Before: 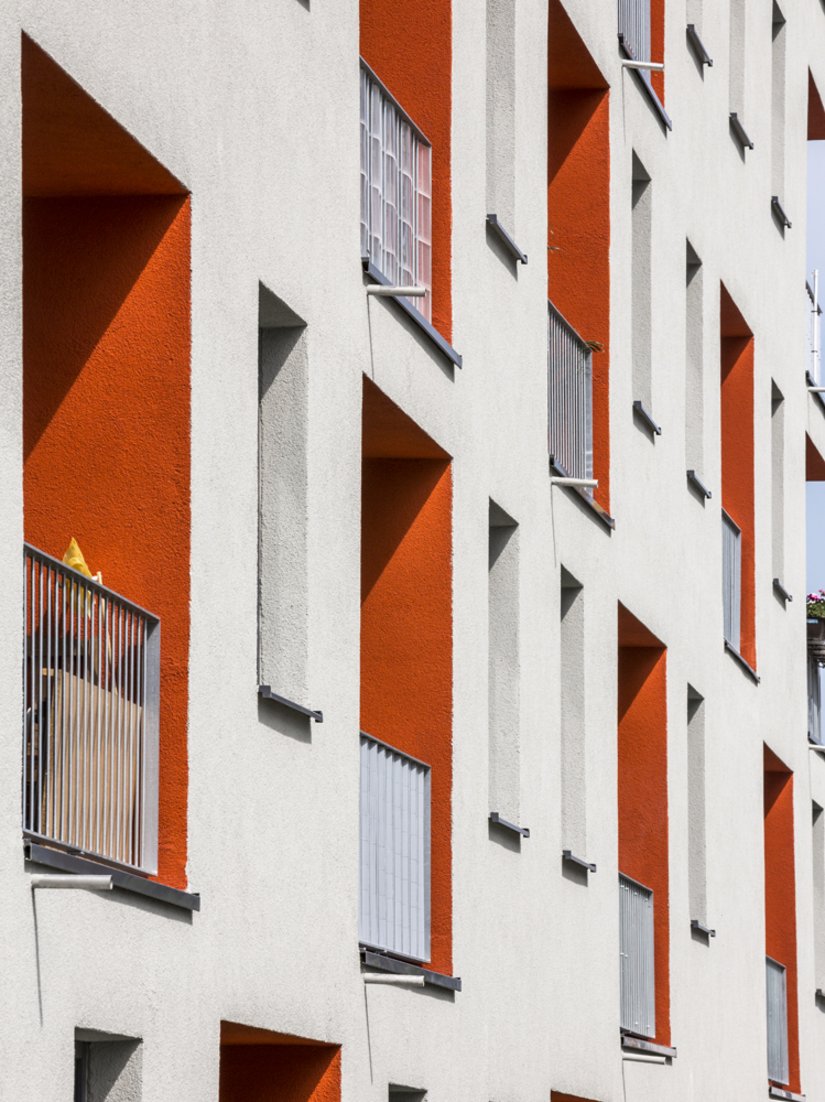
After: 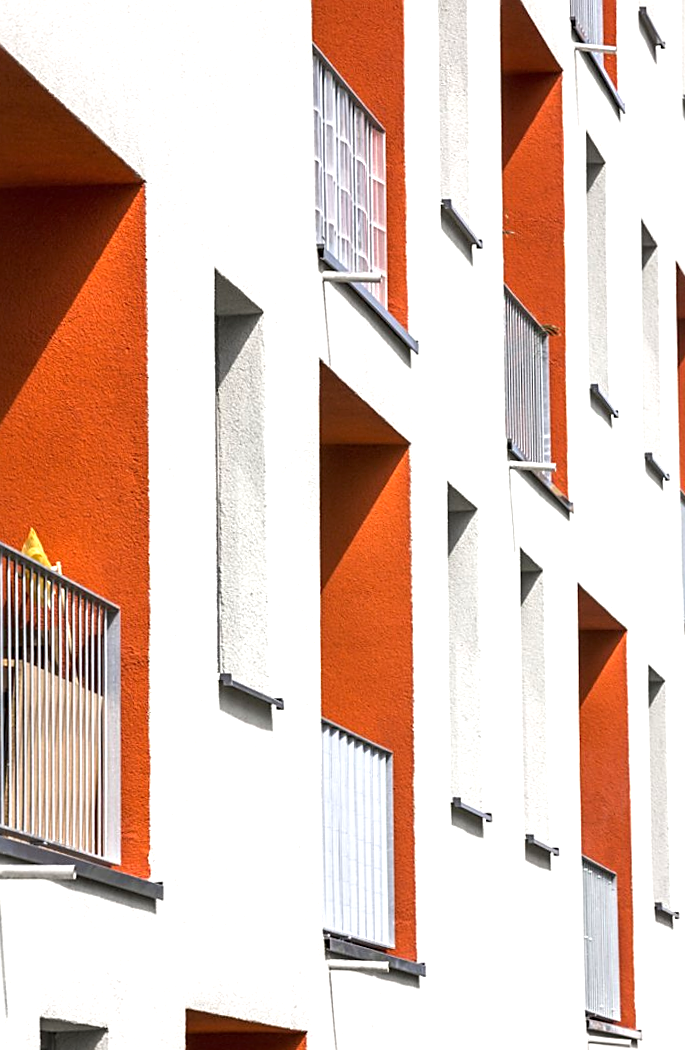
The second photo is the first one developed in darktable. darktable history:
crop and rotate: angle 0.743°, left 4.245%, top 0.479%, right 11.181%, bottom 2.586%
sharpen: on, module defaults
exposure: black level correction 0, exposure 0.7 EV, compensate highlight preservation false
tone equalizer: edges refinement/feathering 500, mask exposure compensation -1.57 EV, preserve details no
